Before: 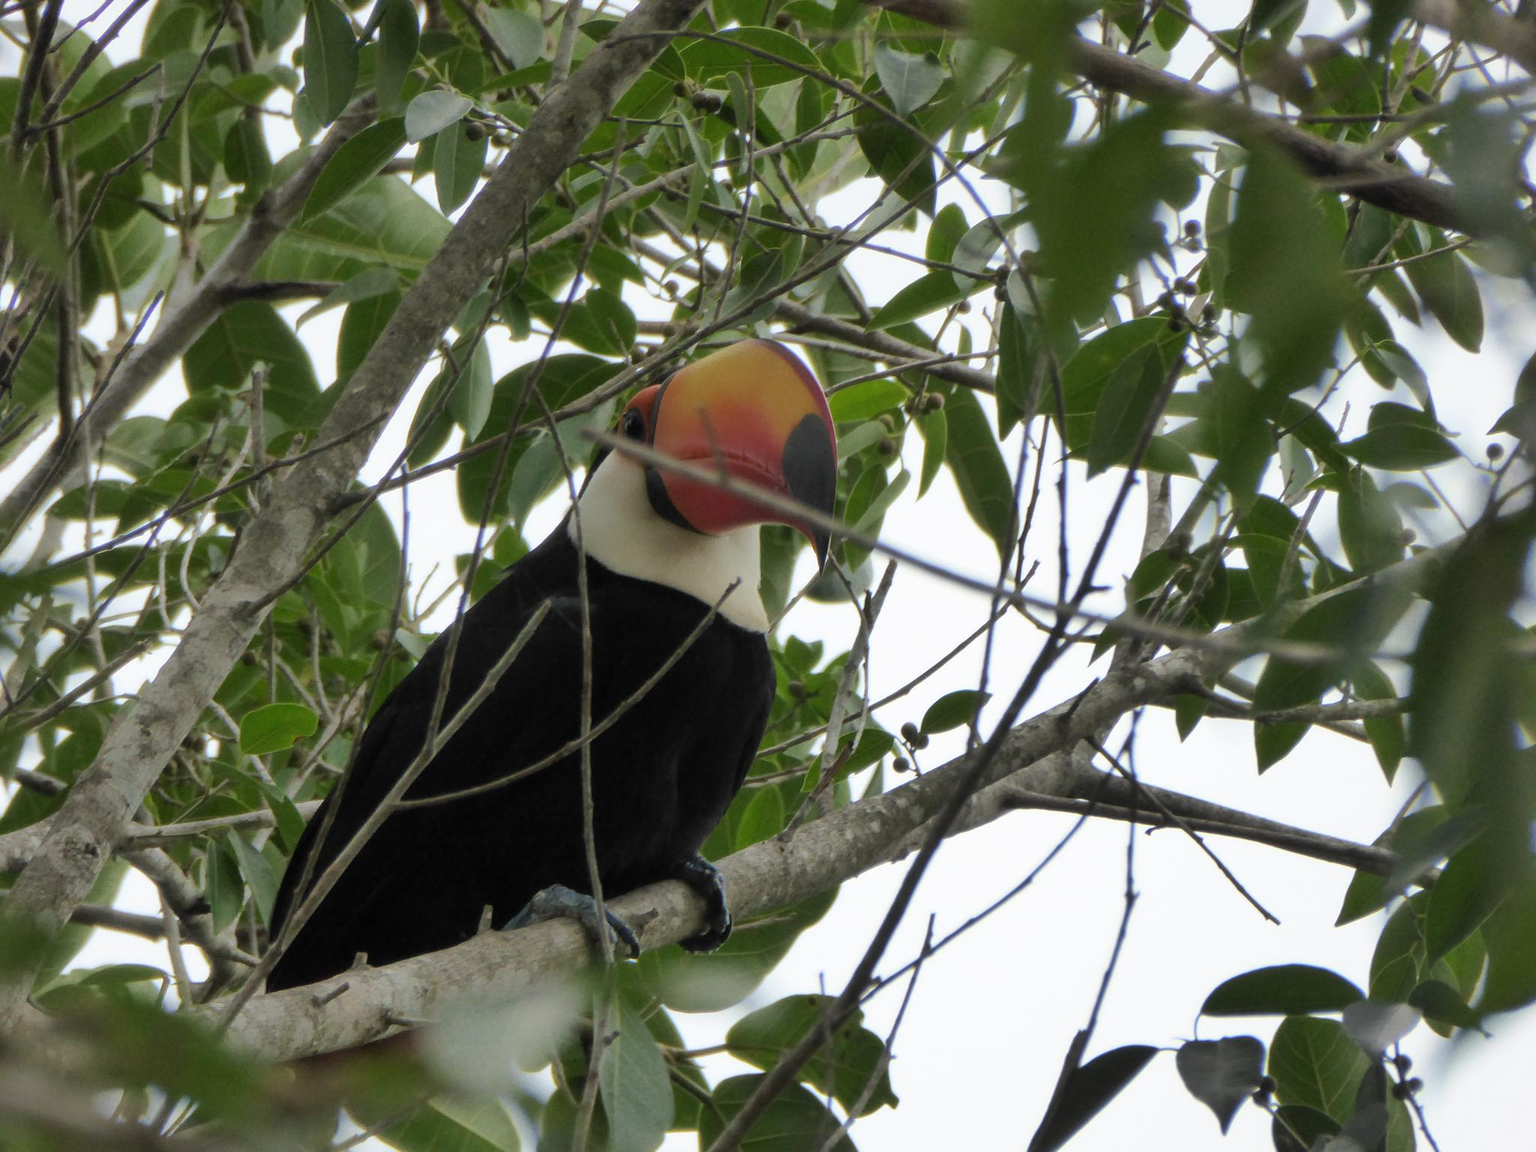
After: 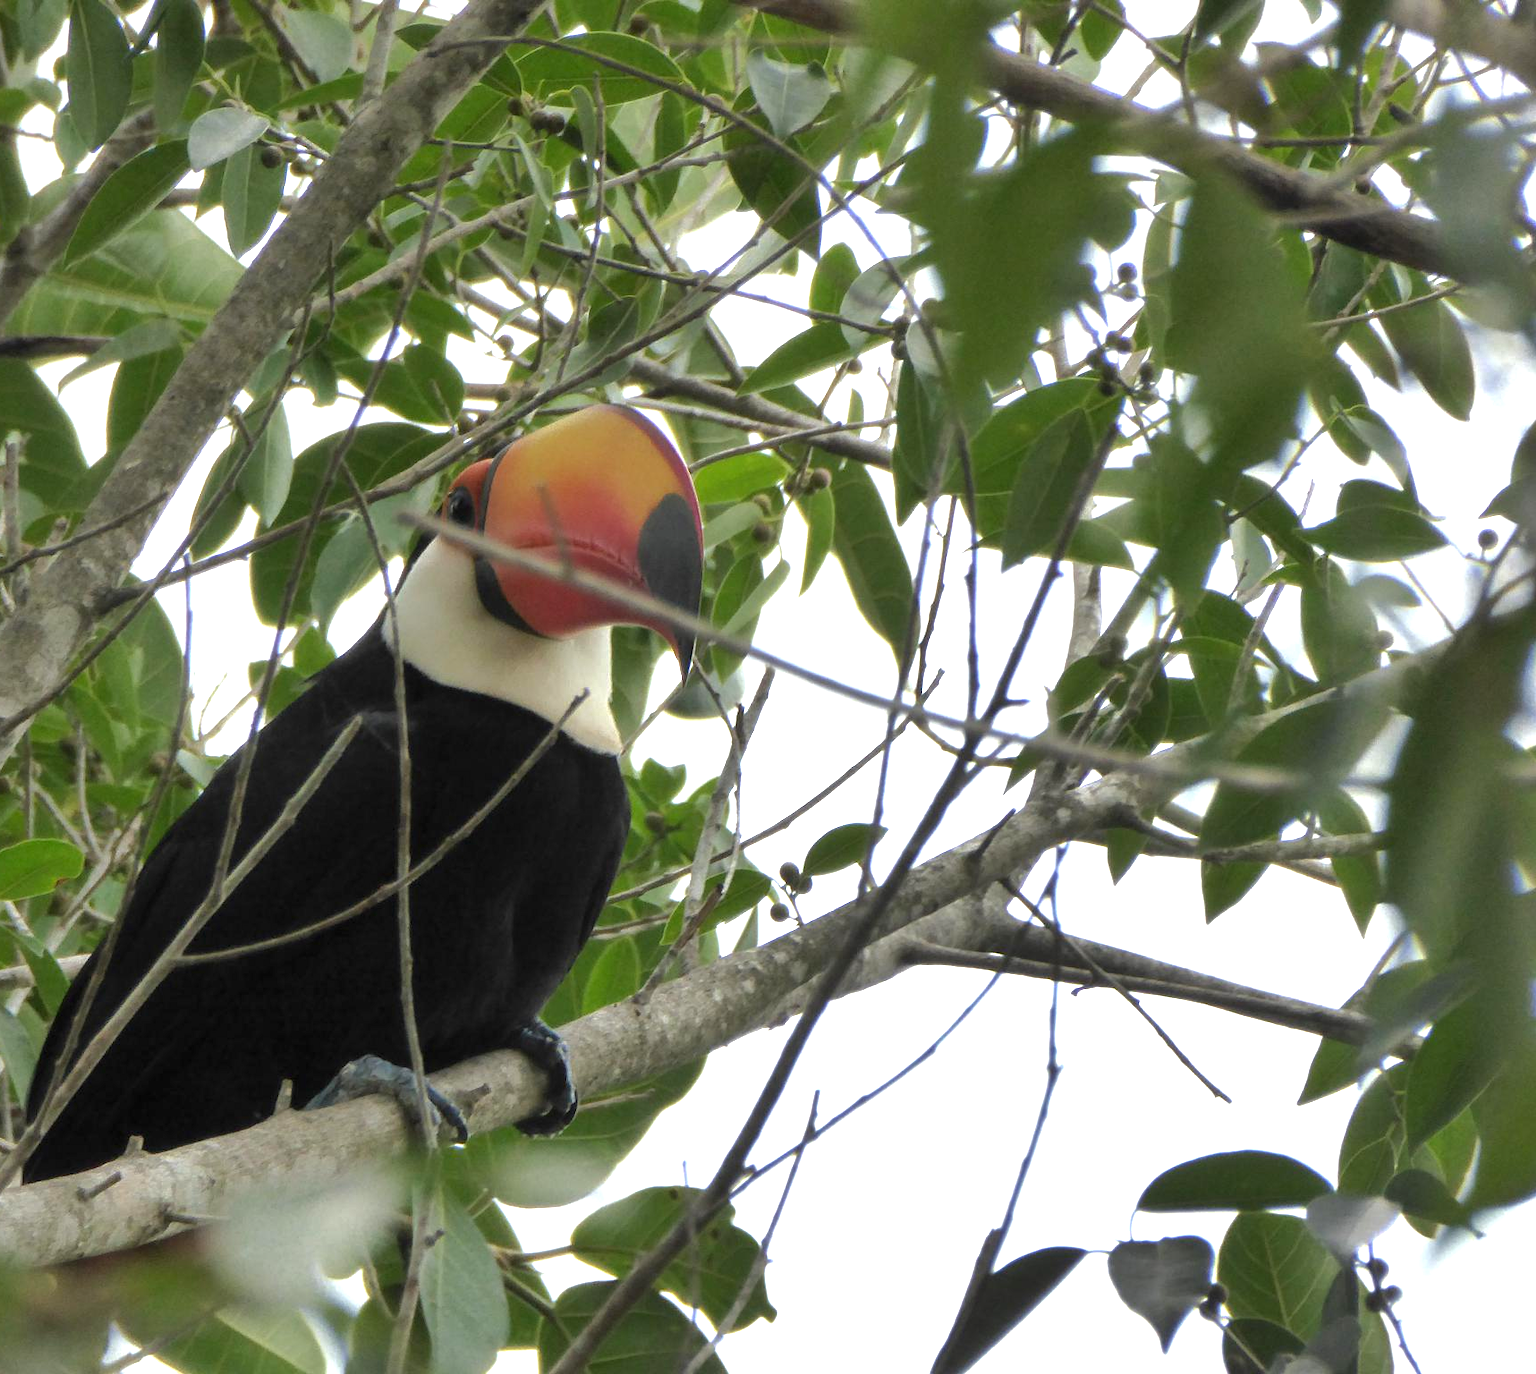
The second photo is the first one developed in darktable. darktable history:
exposure: exposure 1 EV, compensate highlight preservation false
crop: left 16.145%
tone curve: curves: ch0 [(0, 0) (0.568, 0.517) (0.8, 0.717) (1, 1)]
